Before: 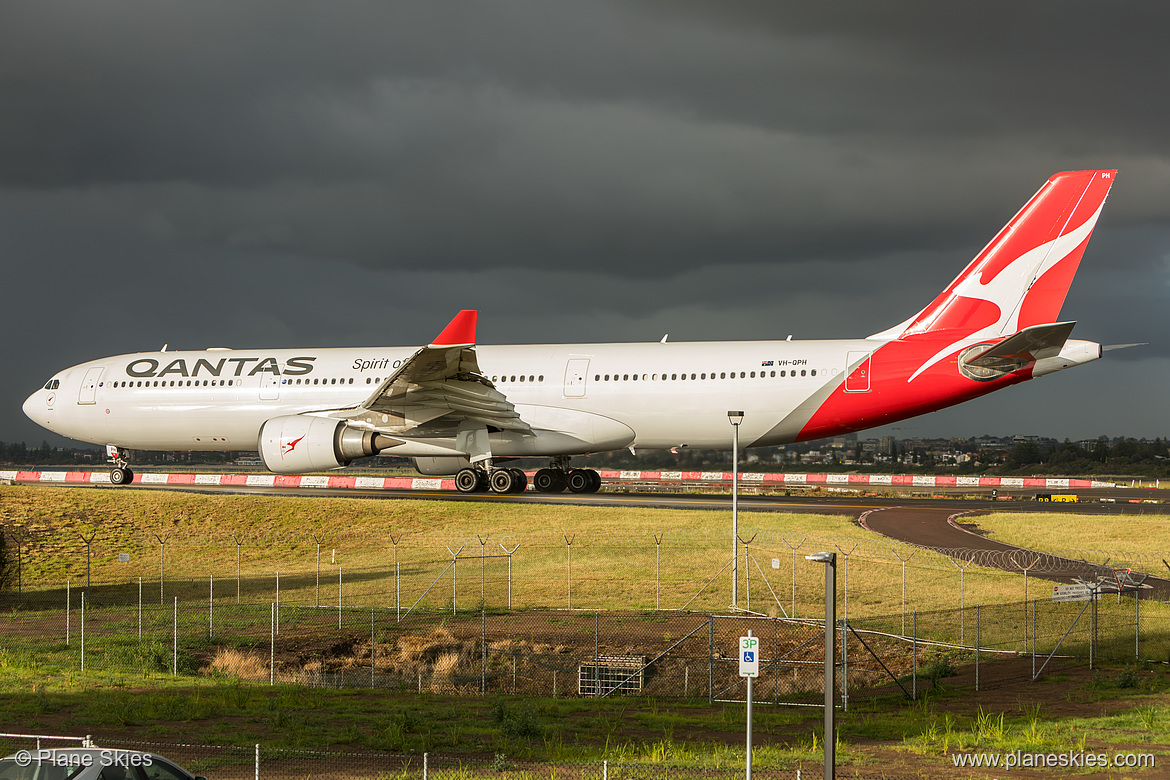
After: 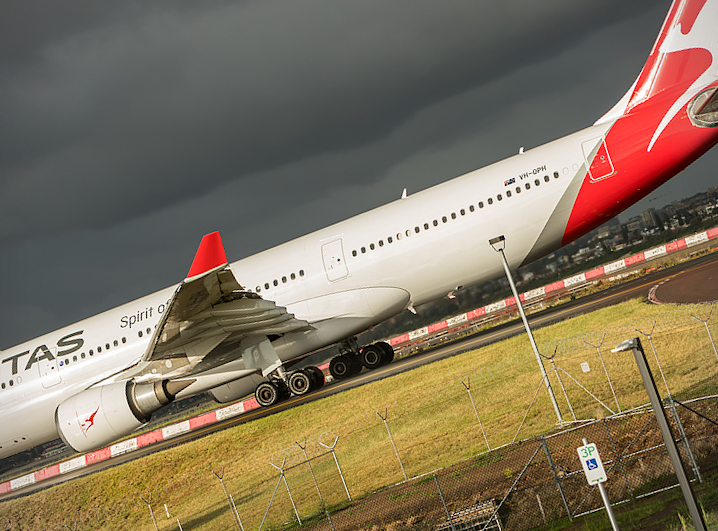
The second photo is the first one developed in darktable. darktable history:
crop and rotate: angle 19.9°, left 6.985%, right 3.868%, bottom 1.08%
vignetting: fall-off start 91.46%, unbound false
